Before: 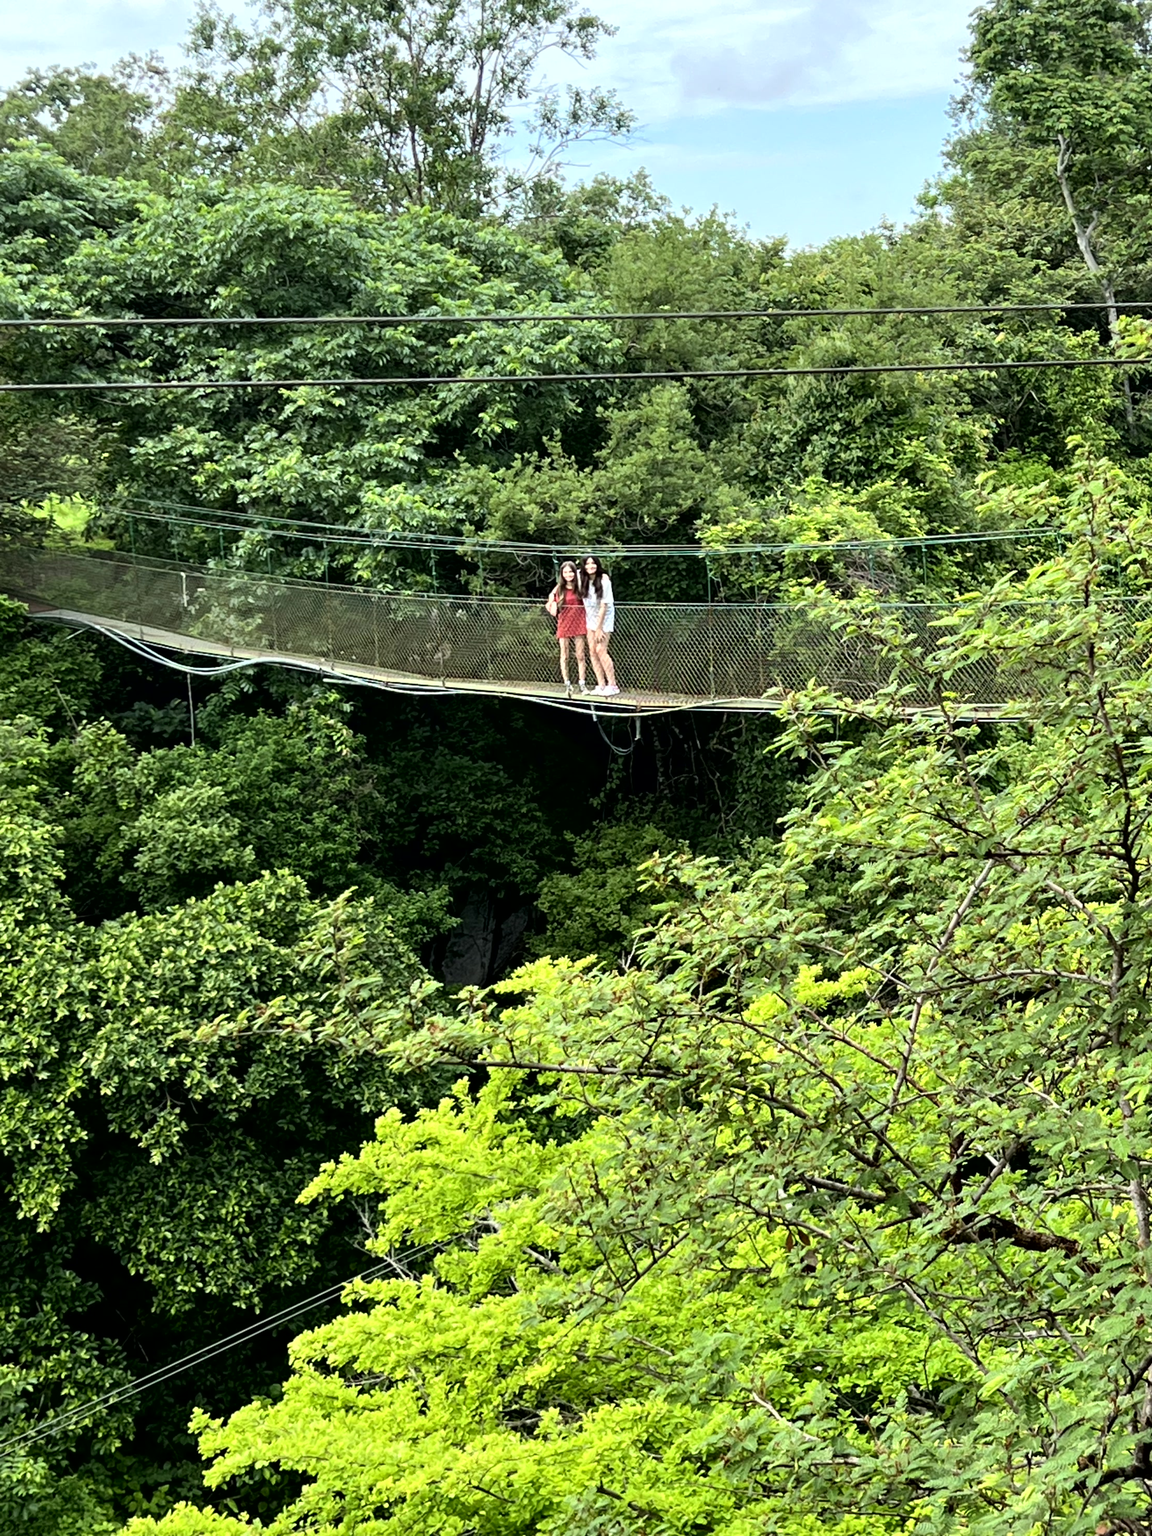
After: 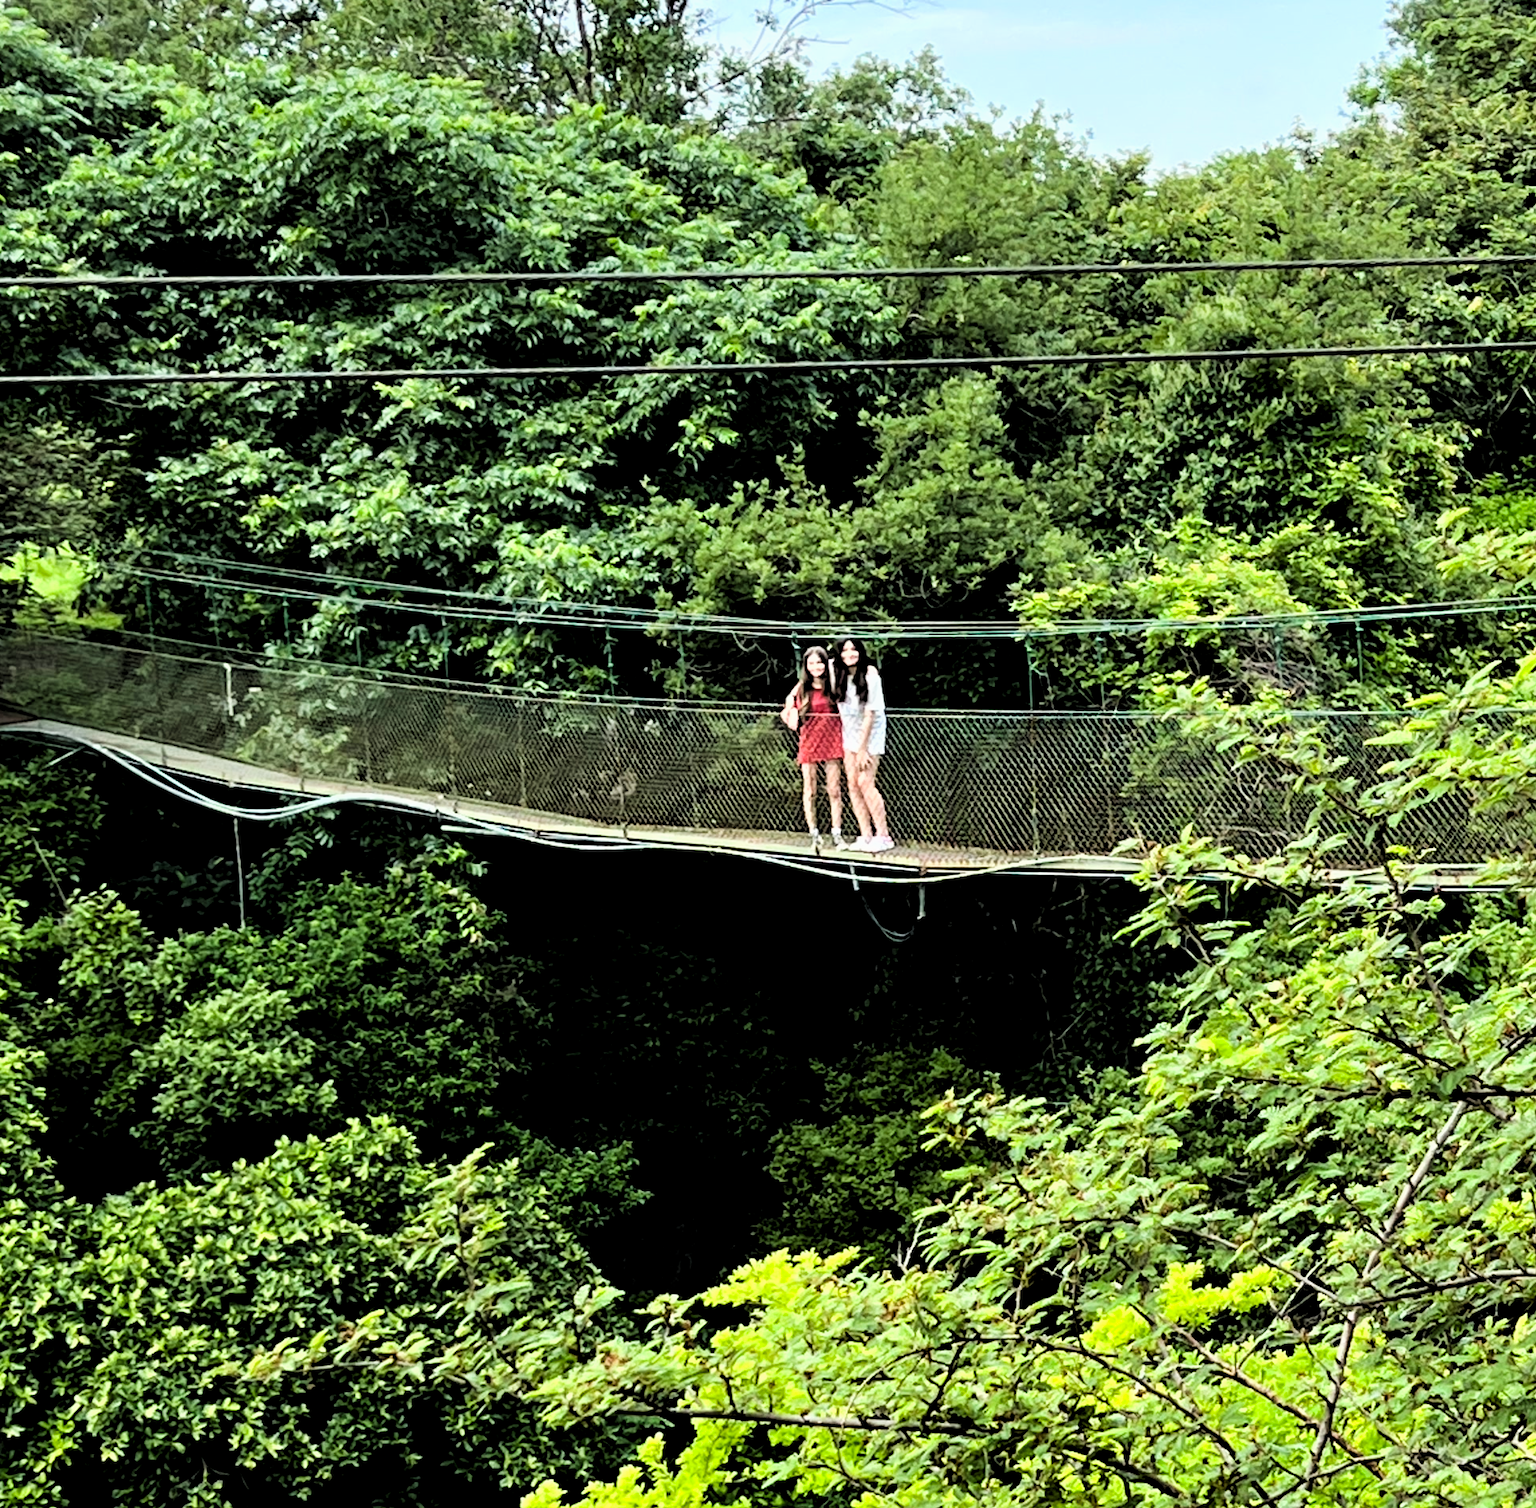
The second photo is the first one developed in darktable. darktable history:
crop: left 2.986%, top 8.988%, right 9.665%, bottom 26.68%
filmic rgb: black relative exposure -5.01 EV, white relative exposure 3.54 EV, hardness 3.17, contrast 1.183, highlights saturation mix -48.61%
levels: levels [0.062, 0.494, 0.925]
